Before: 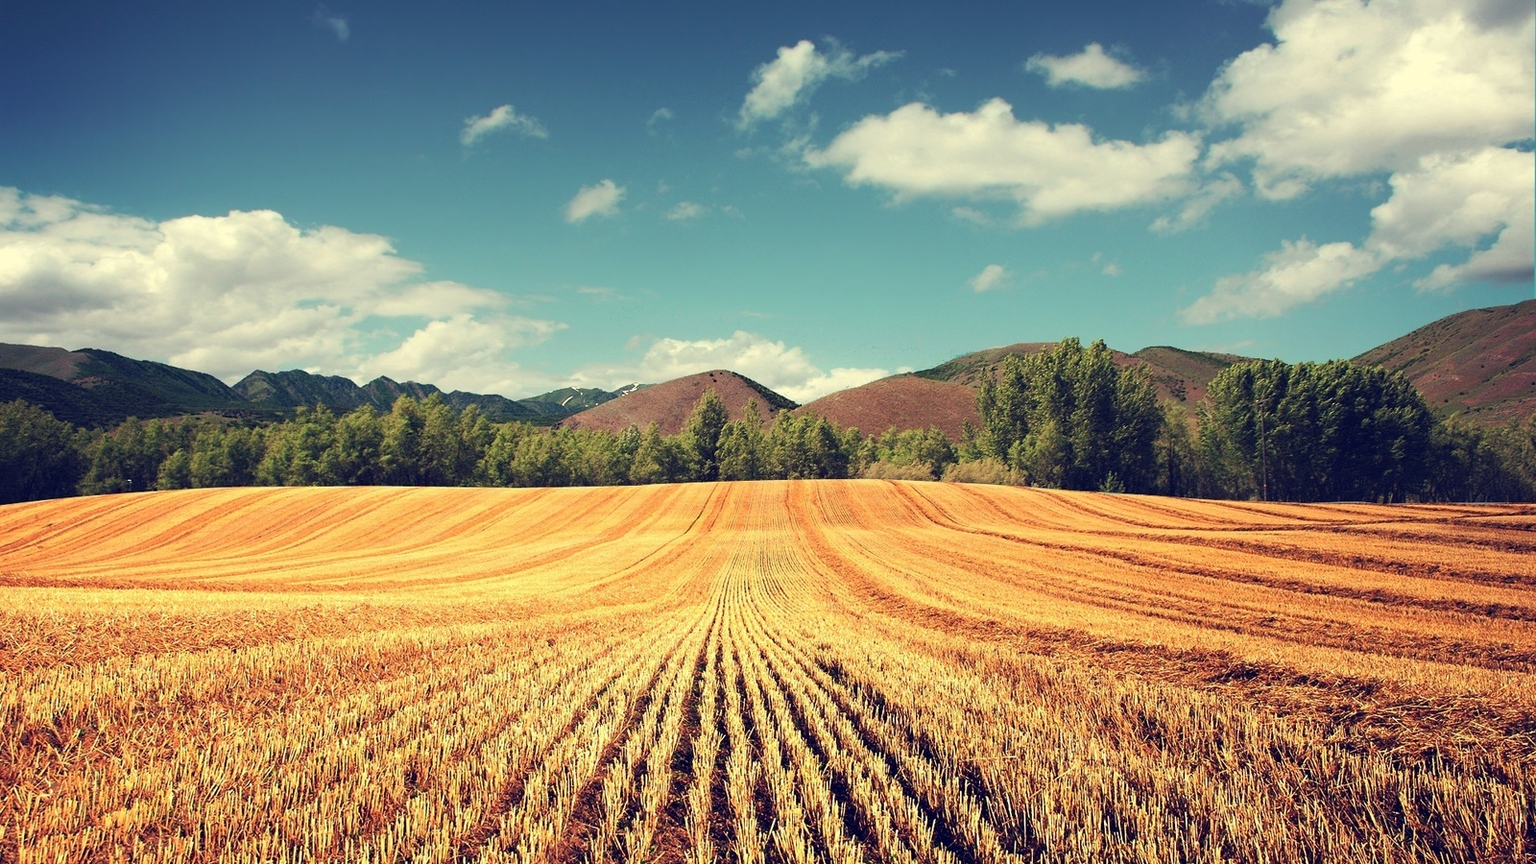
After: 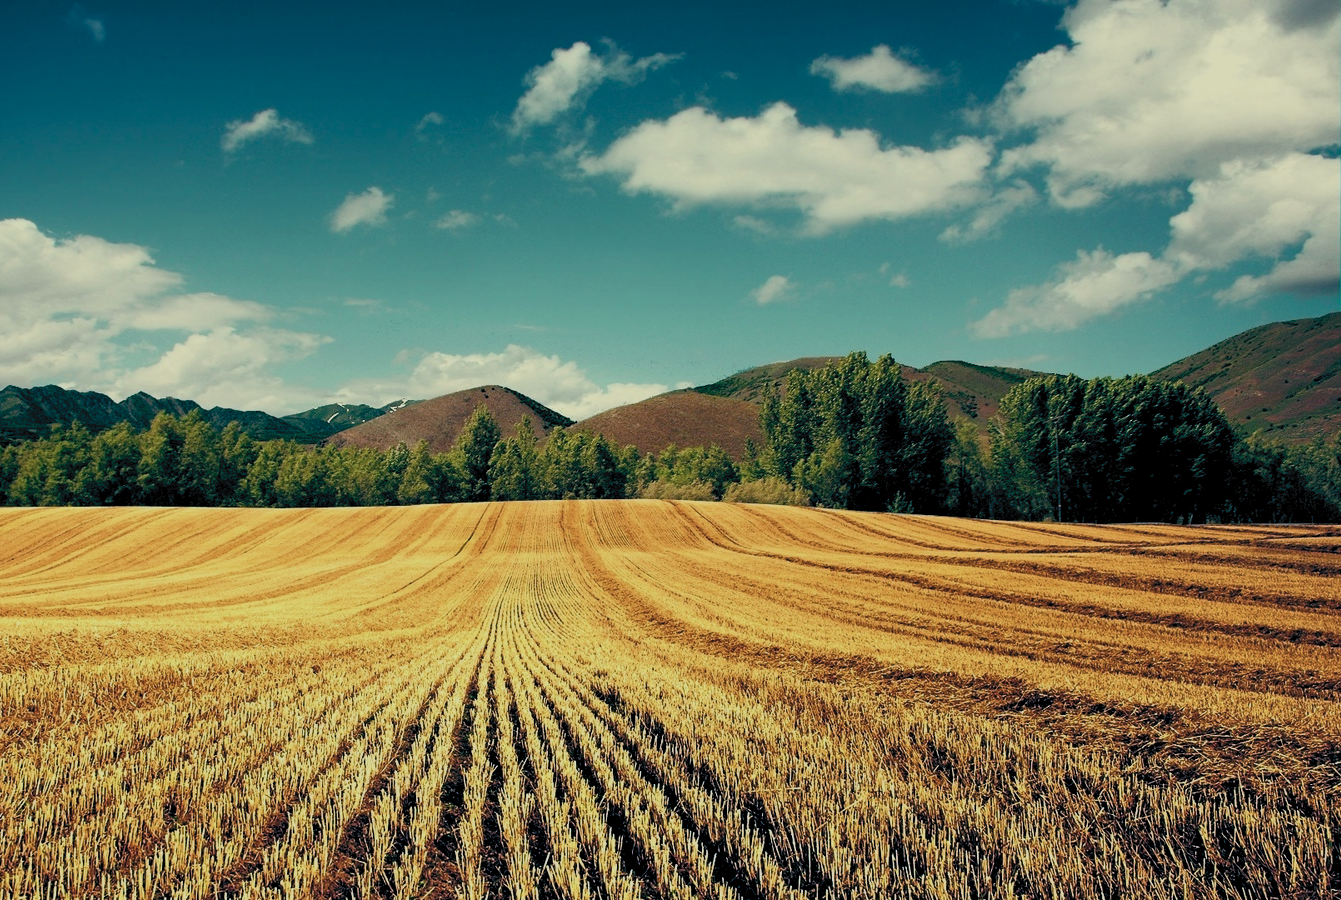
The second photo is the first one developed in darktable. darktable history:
crop: left 16.159%
contrast brightness saturation: contrast 0.433, brightness 0.55, saturation -0.194
exposure: exposure -1.956 EV, compensate highlight preservation false
shadows and highlights: shadows 37.52, highlights -27.55, soften with gaussian
color balance rgb: global offset › luminance -0.338%, global offset › chroma 0.116%, global offset › hue 166.57°, linear chroma grading › global chroma 0.728%, perceptual saturation grading › global saturation 34.538%, perceptual saturation grading › highlights -29.804%, perceptual saturation grading › shadows 34.69%, perceptual brilliance grading › mid-tones 10.813%, perceptual brilliance grading › shadows 14.968%, global vibrance 15.29%
